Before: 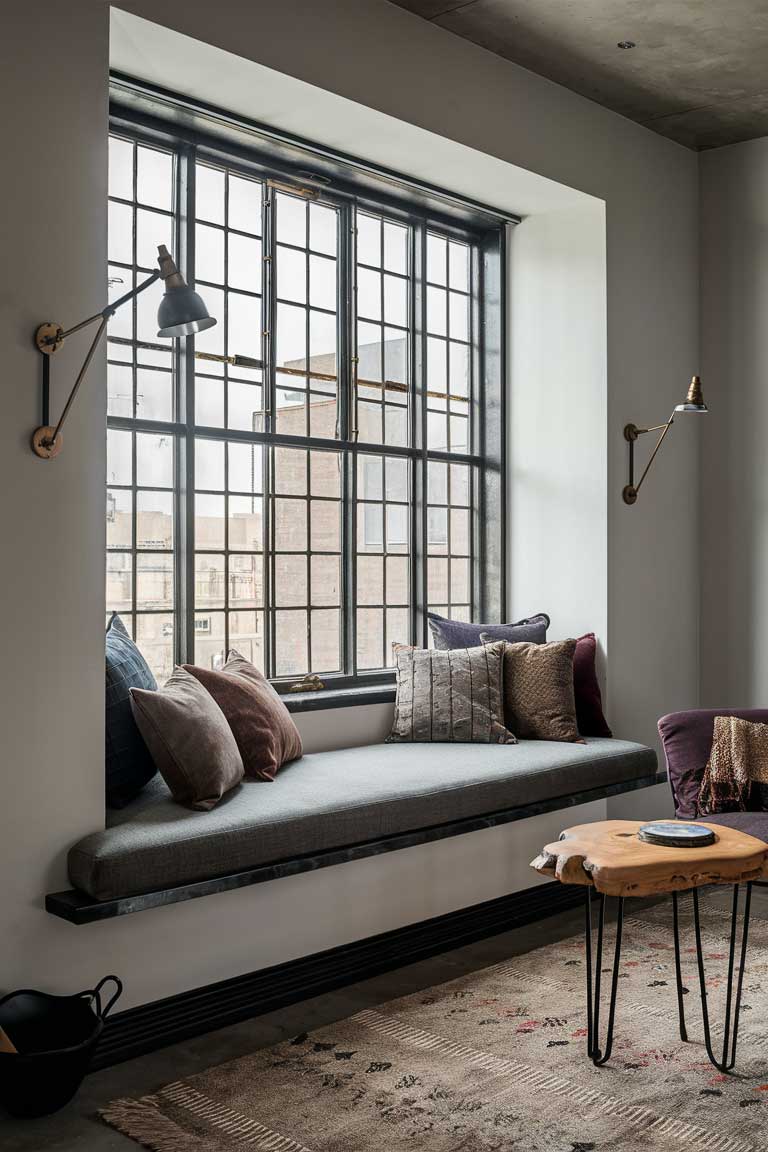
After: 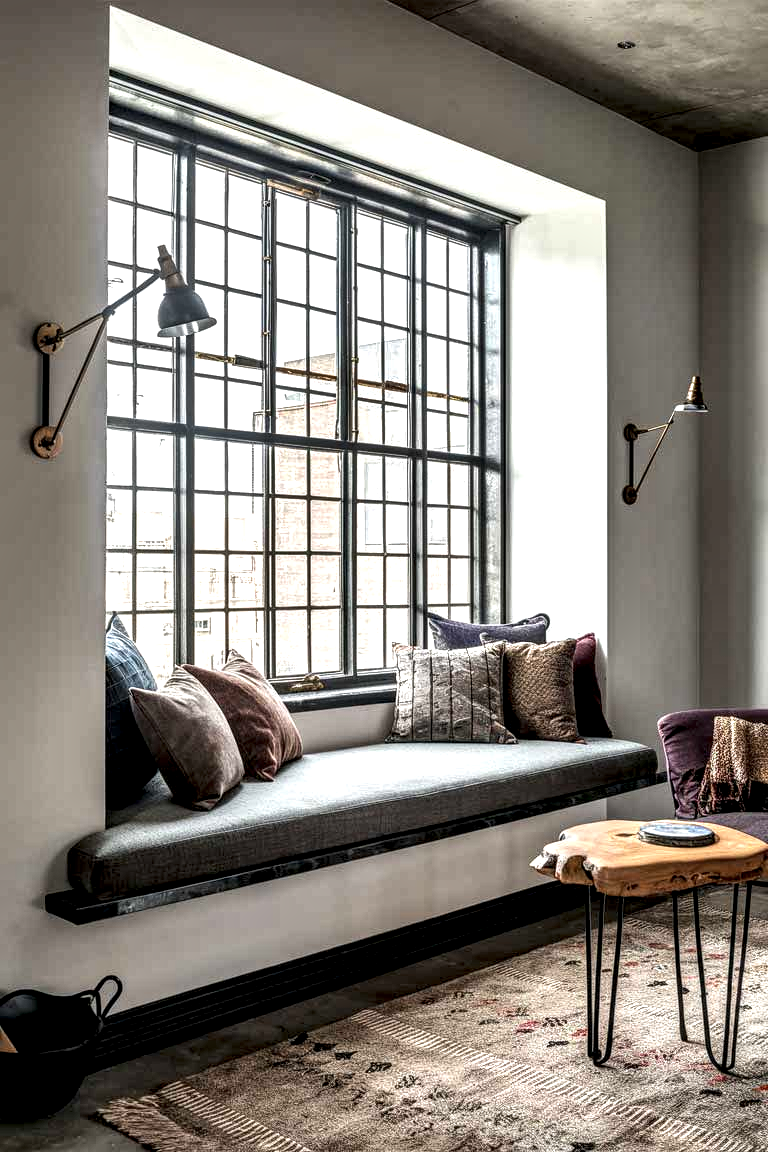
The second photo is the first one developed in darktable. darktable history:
local contrast: highlights 16%, detail 187%
exposure: exposure 0.647 EV, compensate highlight preservation false
shadows and highlights: low approximation 0.01, soften with gaussian
